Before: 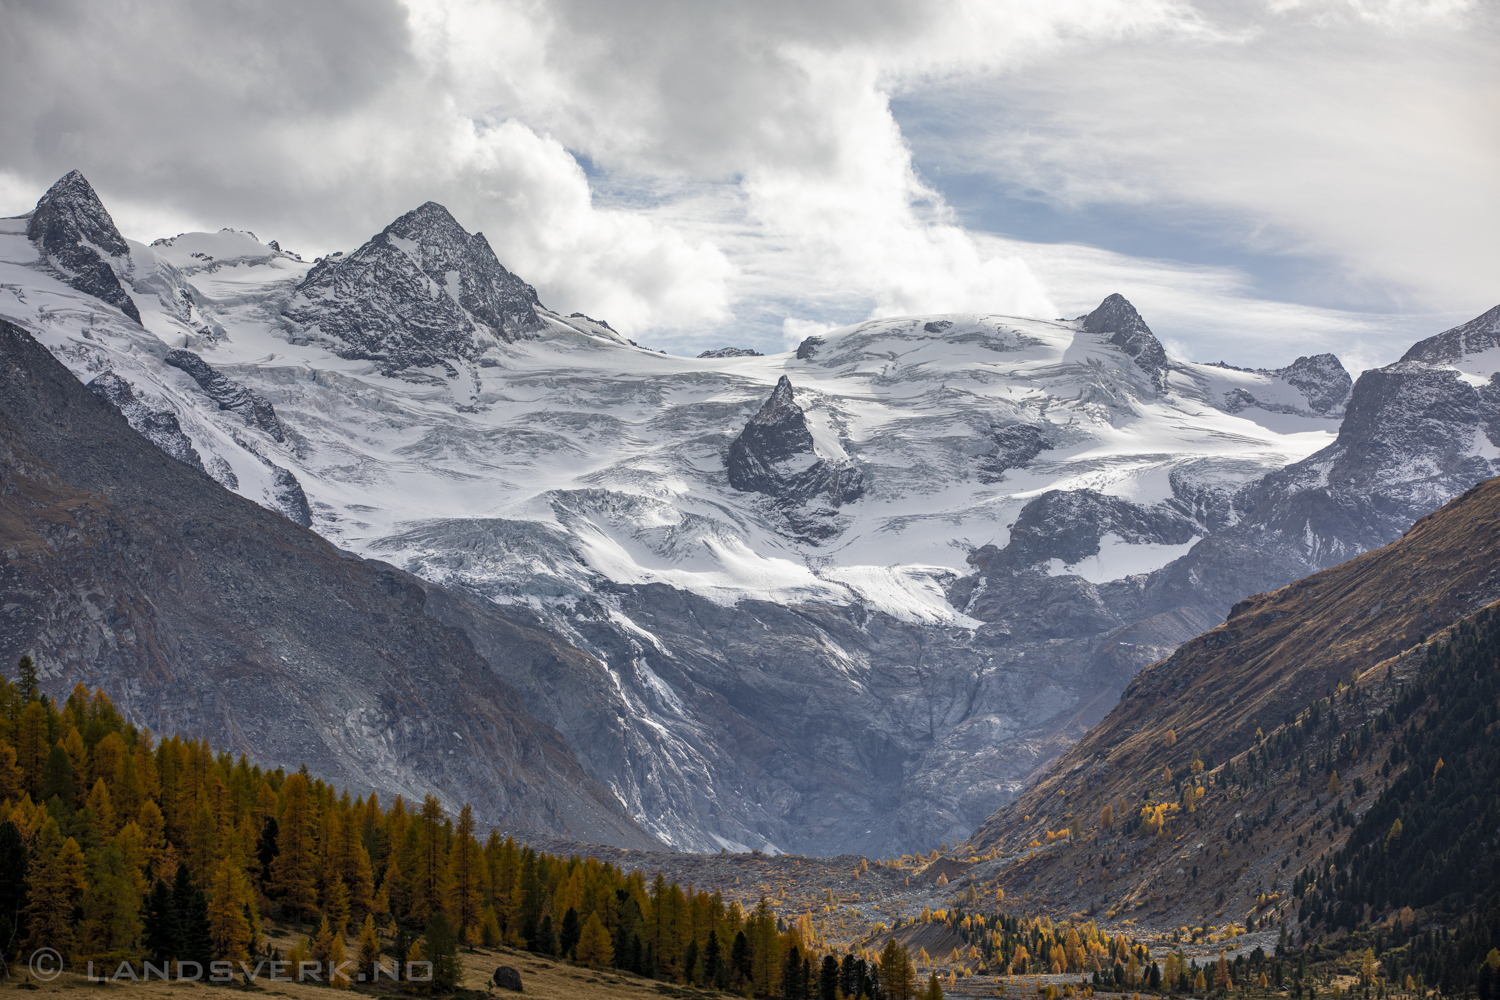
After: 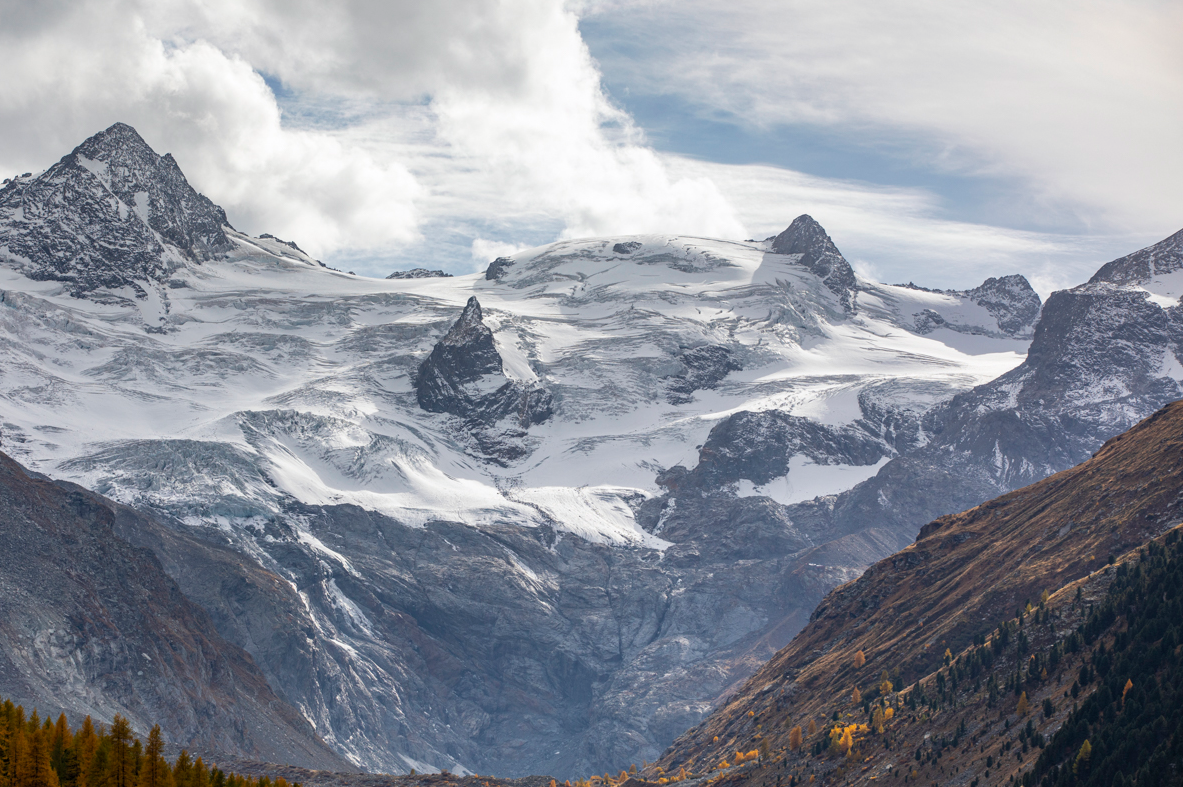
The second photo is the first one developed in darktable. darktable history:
color correction: highlights a* 0.003, highlights b* -0.283
crop and rotate: left 20.74%, top 7.912%, right 0.375%, bottom 13.378%
